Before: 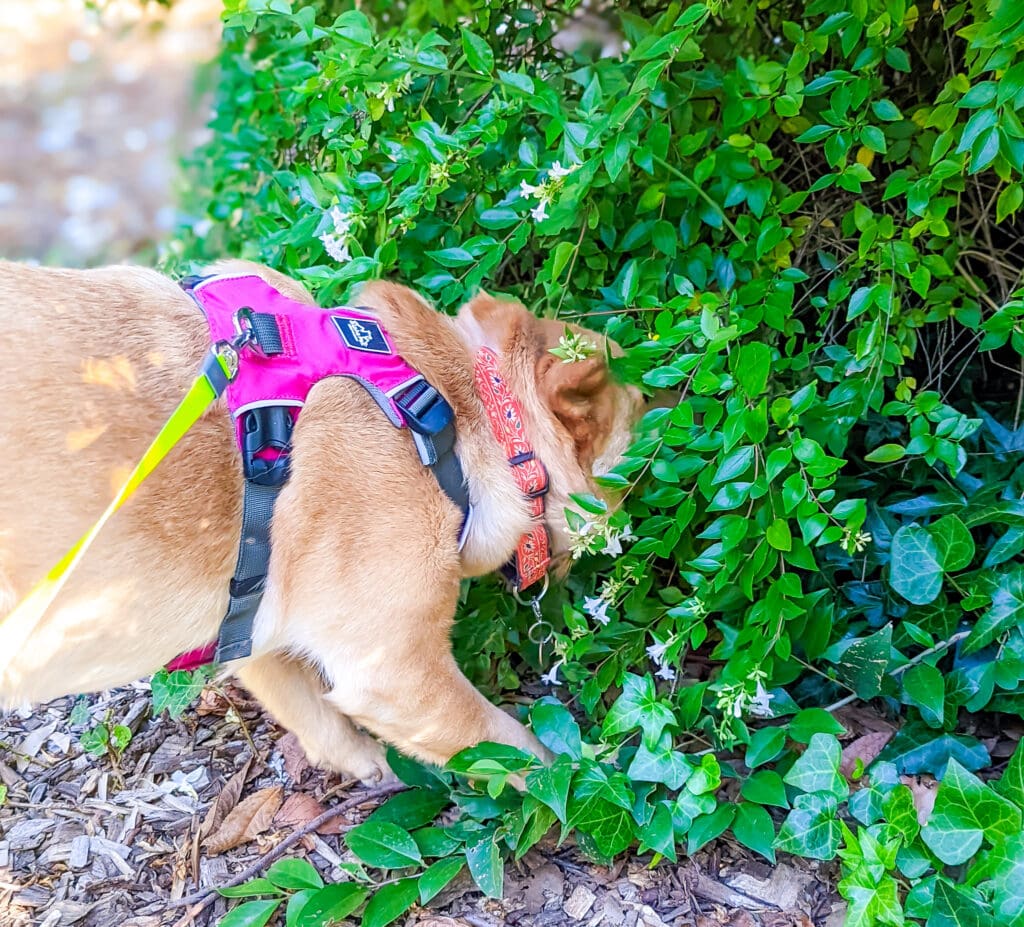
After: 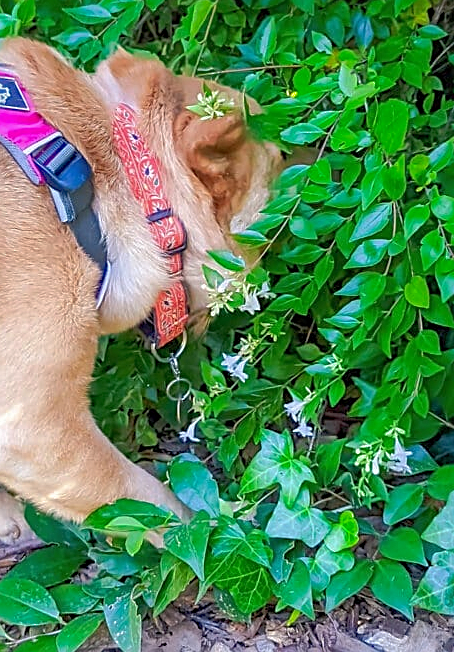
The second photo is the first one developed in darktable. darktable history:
sharpen: on, module defaults
crop: left 35.432%, top 26.233%, right 20.145%, bottom 3.432%
shadows and highlights: on, module defaults
